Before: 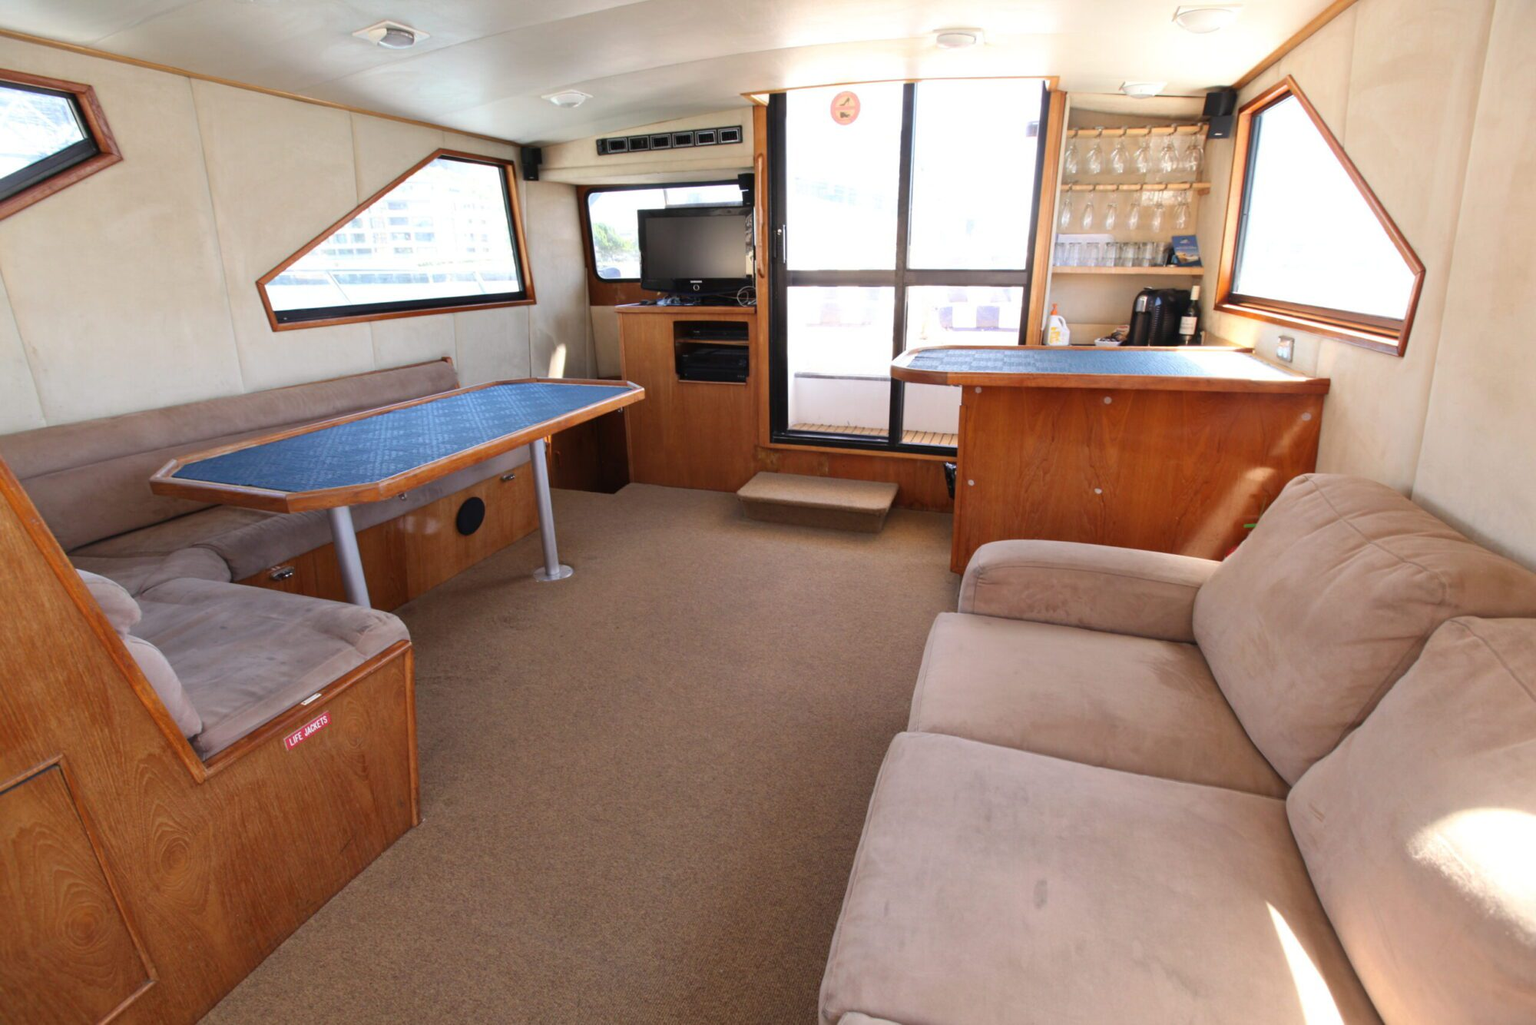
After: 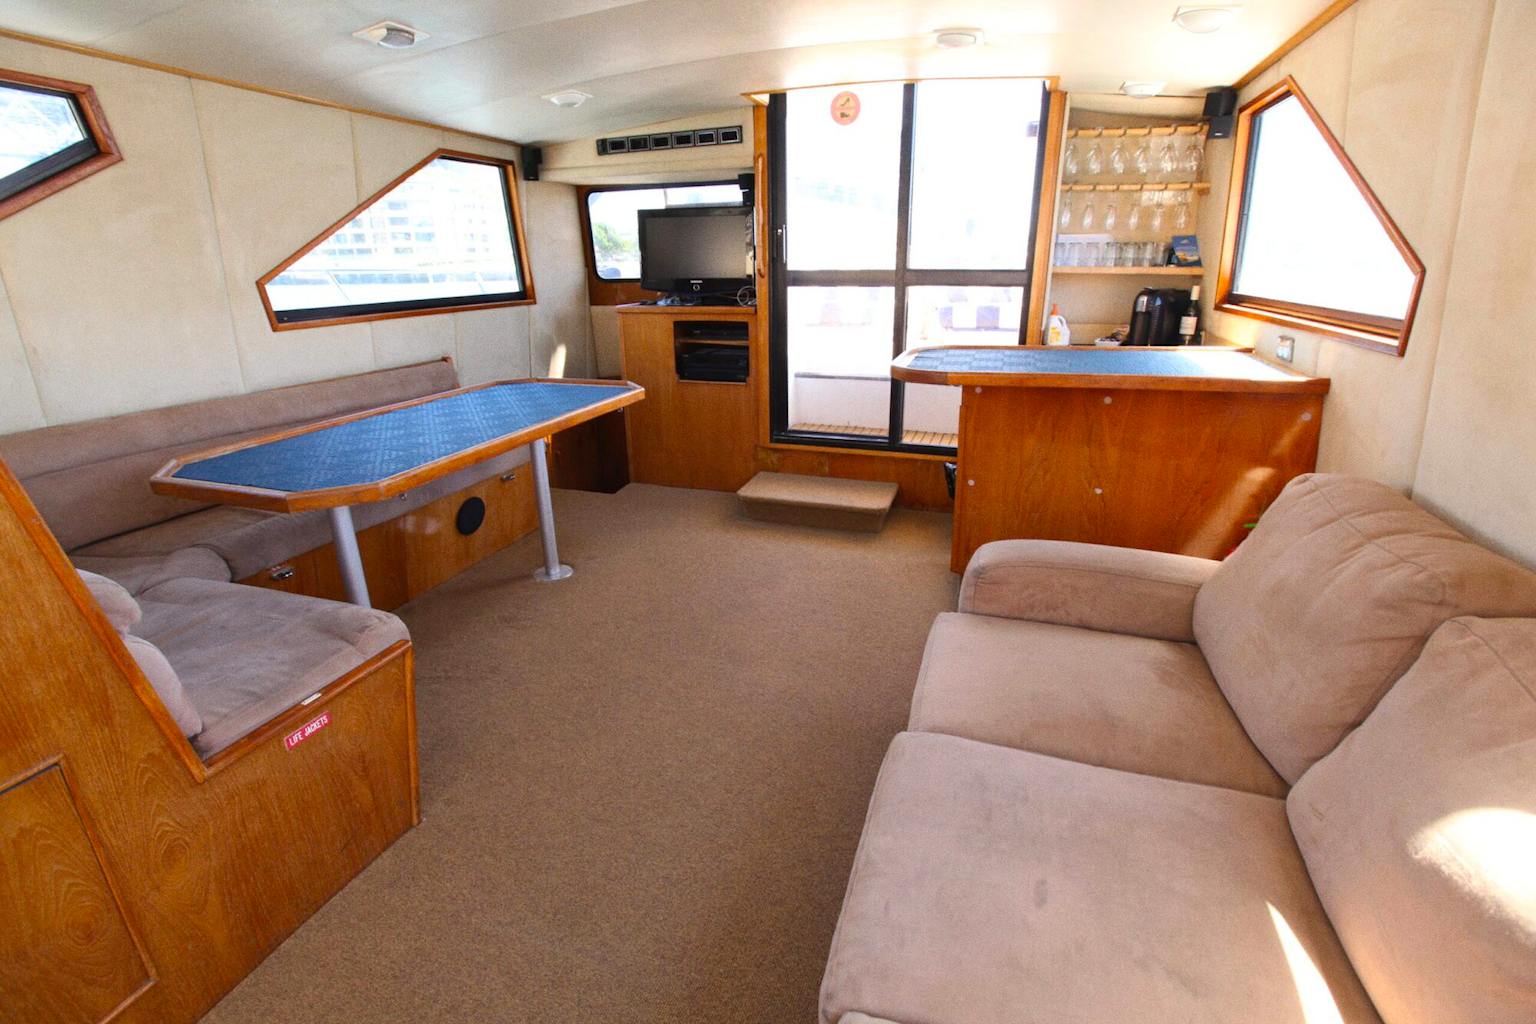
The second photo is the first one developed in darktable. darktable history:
grain: coarseness 0.09 ISO
color balance: output saturation 120%
